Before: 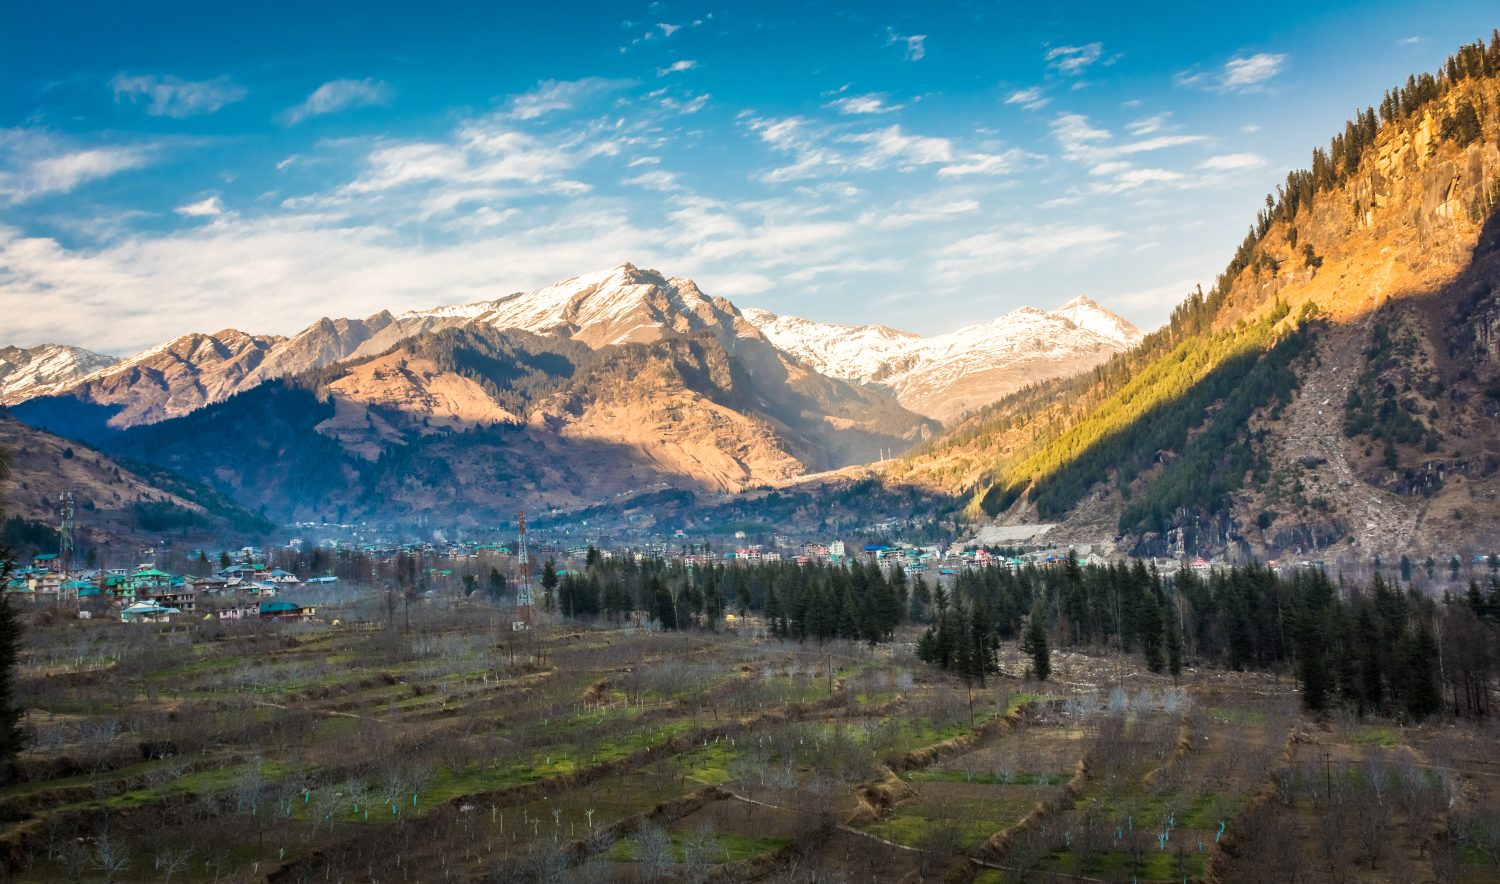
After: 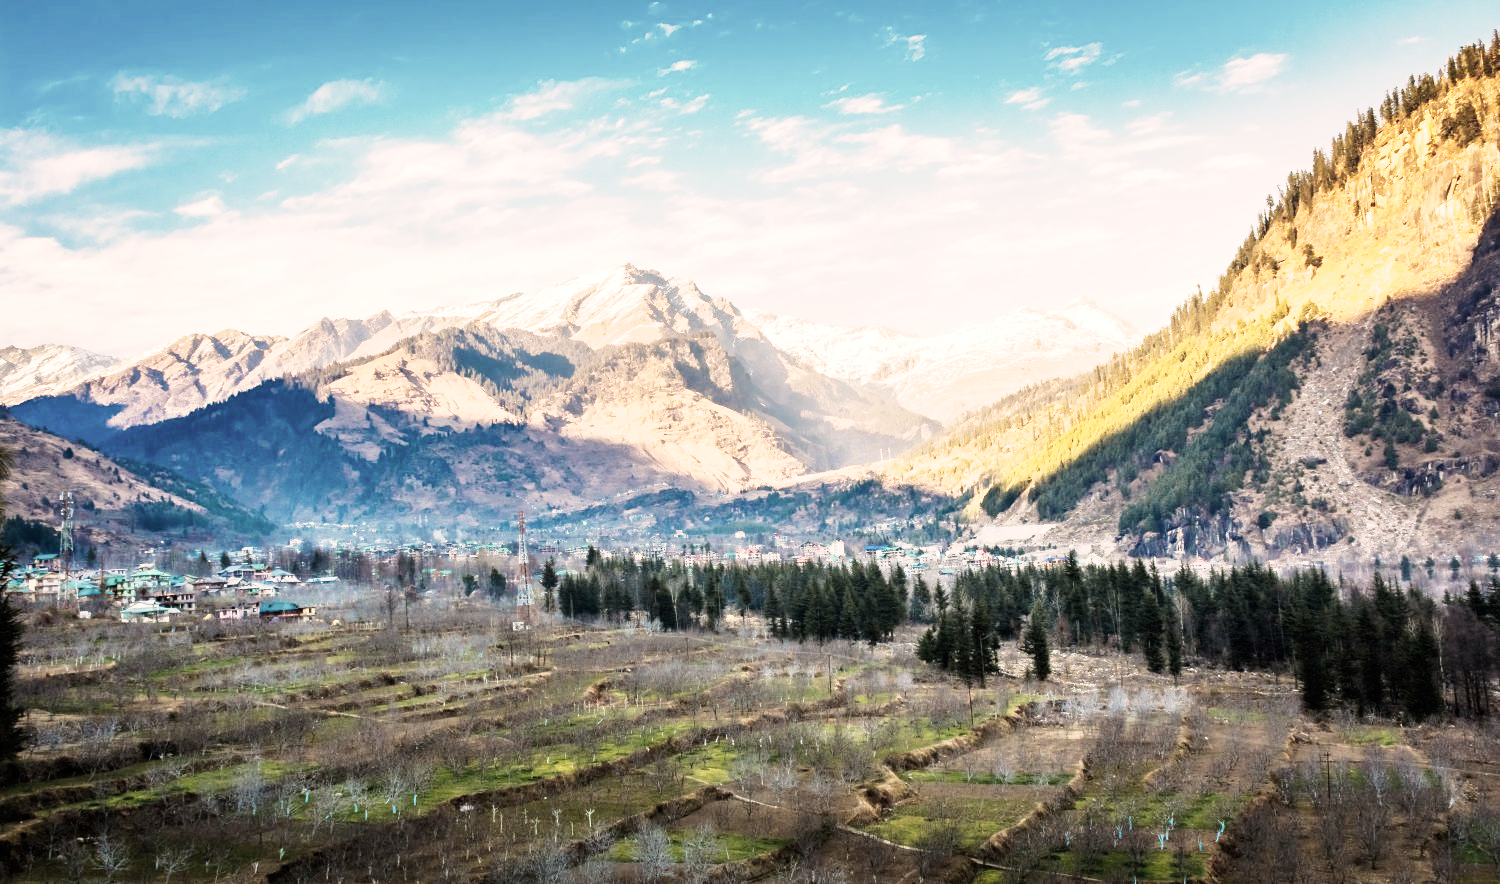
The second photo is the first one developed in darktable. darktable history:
exposure: black level correction 0.001, exposure 0.192 EV, compensate exposure bias true, compensate highlight preservation false
color correction: highlights a* 5.6, highlights b* 5.23, saturation 0.654
base curve: curves: ch0 [(0, 0) (0, 0.001) (0.001, 0.001) (0.004, 0.002) (0.007, 0.004) (0.015, 0.013) (0.033, 0.045) (0.052, 0.096) (0.075, 0.17) (0.099, 0.241) (0.163, 0.42) (0.219, 0.55) (0.259, 0.616) (0.327, 0.722) (0.365, 0.765) (0.522, 0.873) (0.547, 0.881) (0.689, 0.919) (0.826, 0.952) (1, 1)], preserve colors none
